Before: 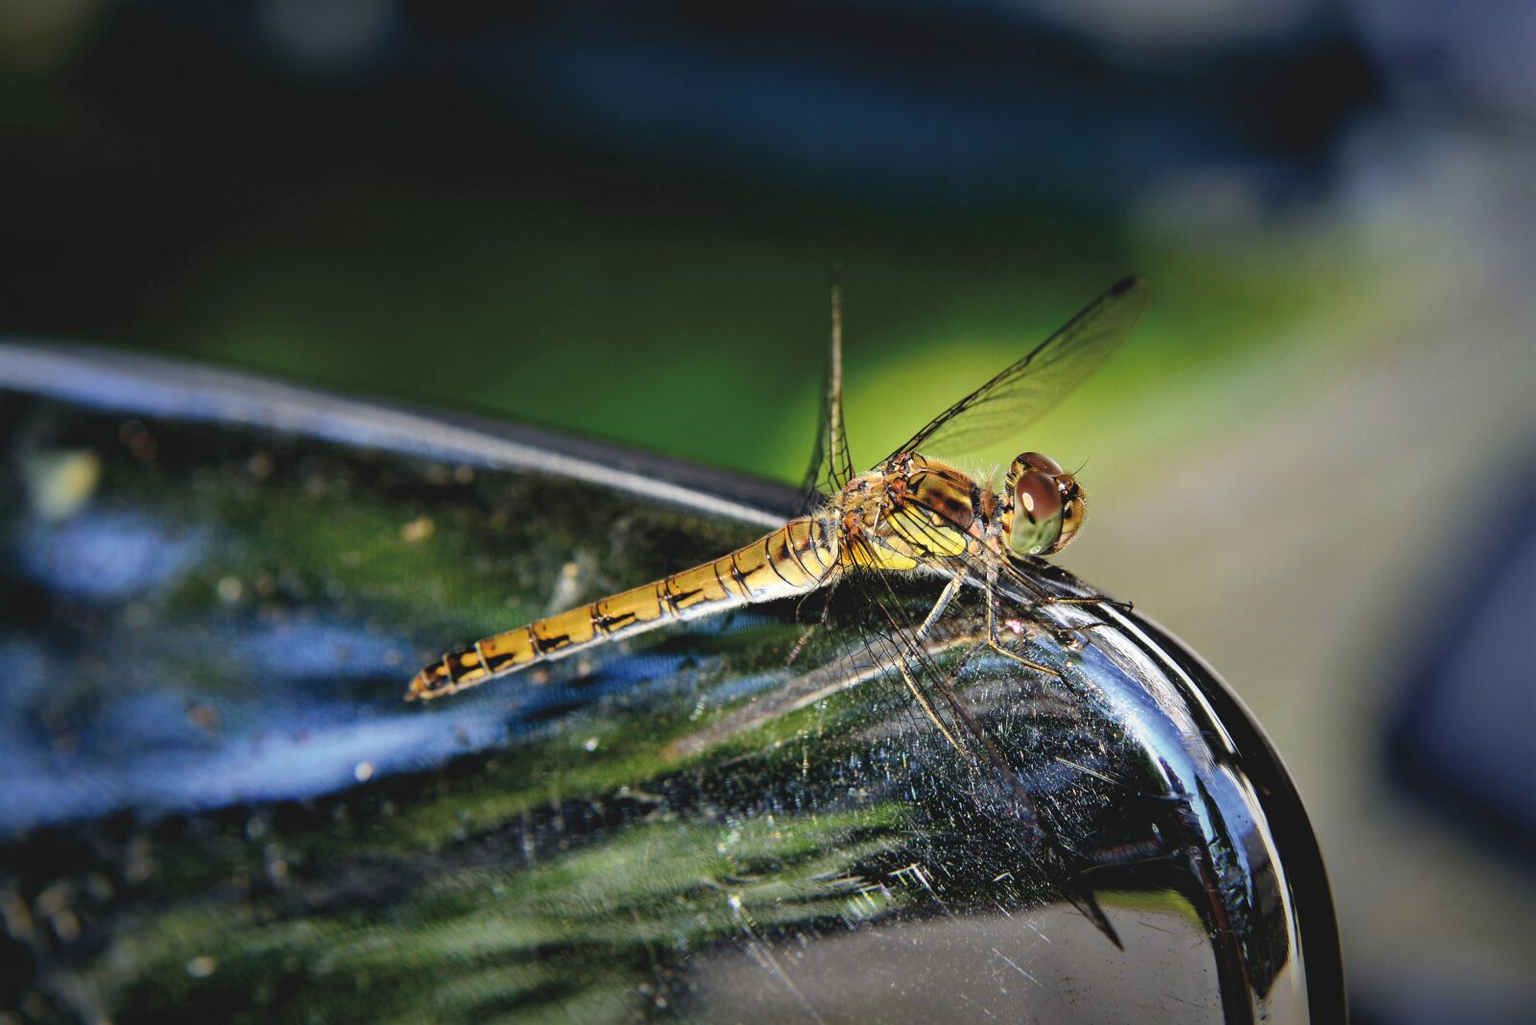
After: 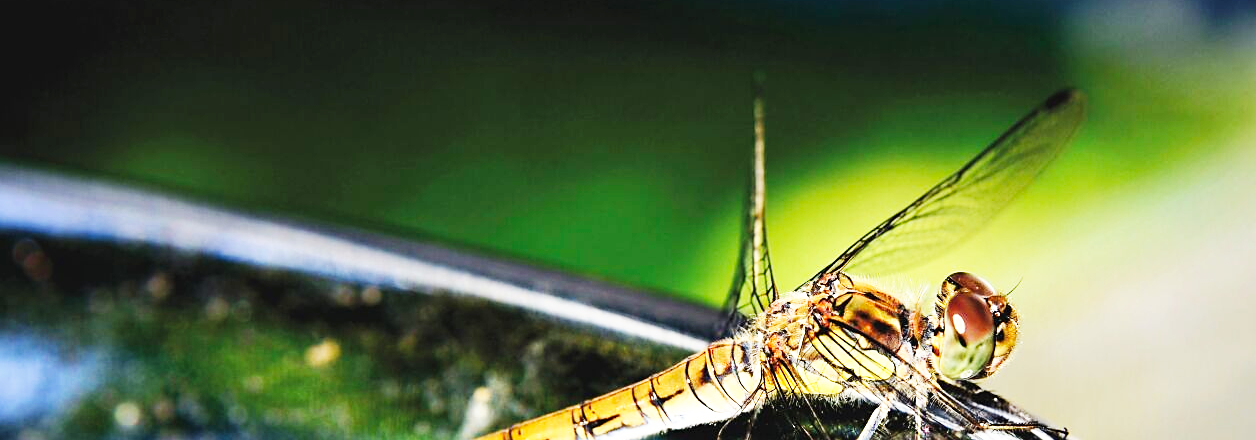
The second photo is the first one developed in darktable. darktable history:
base curve: curves: ch0 [(0, 0) (0.007, 0.004) (0.027, 0.03) (0.046, 0.07) (0.207, 0.54) (0.442, 0.872) (0.673, 0.972) (1, 1)], preserve colors none
crop: left 7.051%, top 18.661%, right 14.427%, bottom 40.119%
sharpen: radius 1.837, amount 0.413, threshold 1.701
